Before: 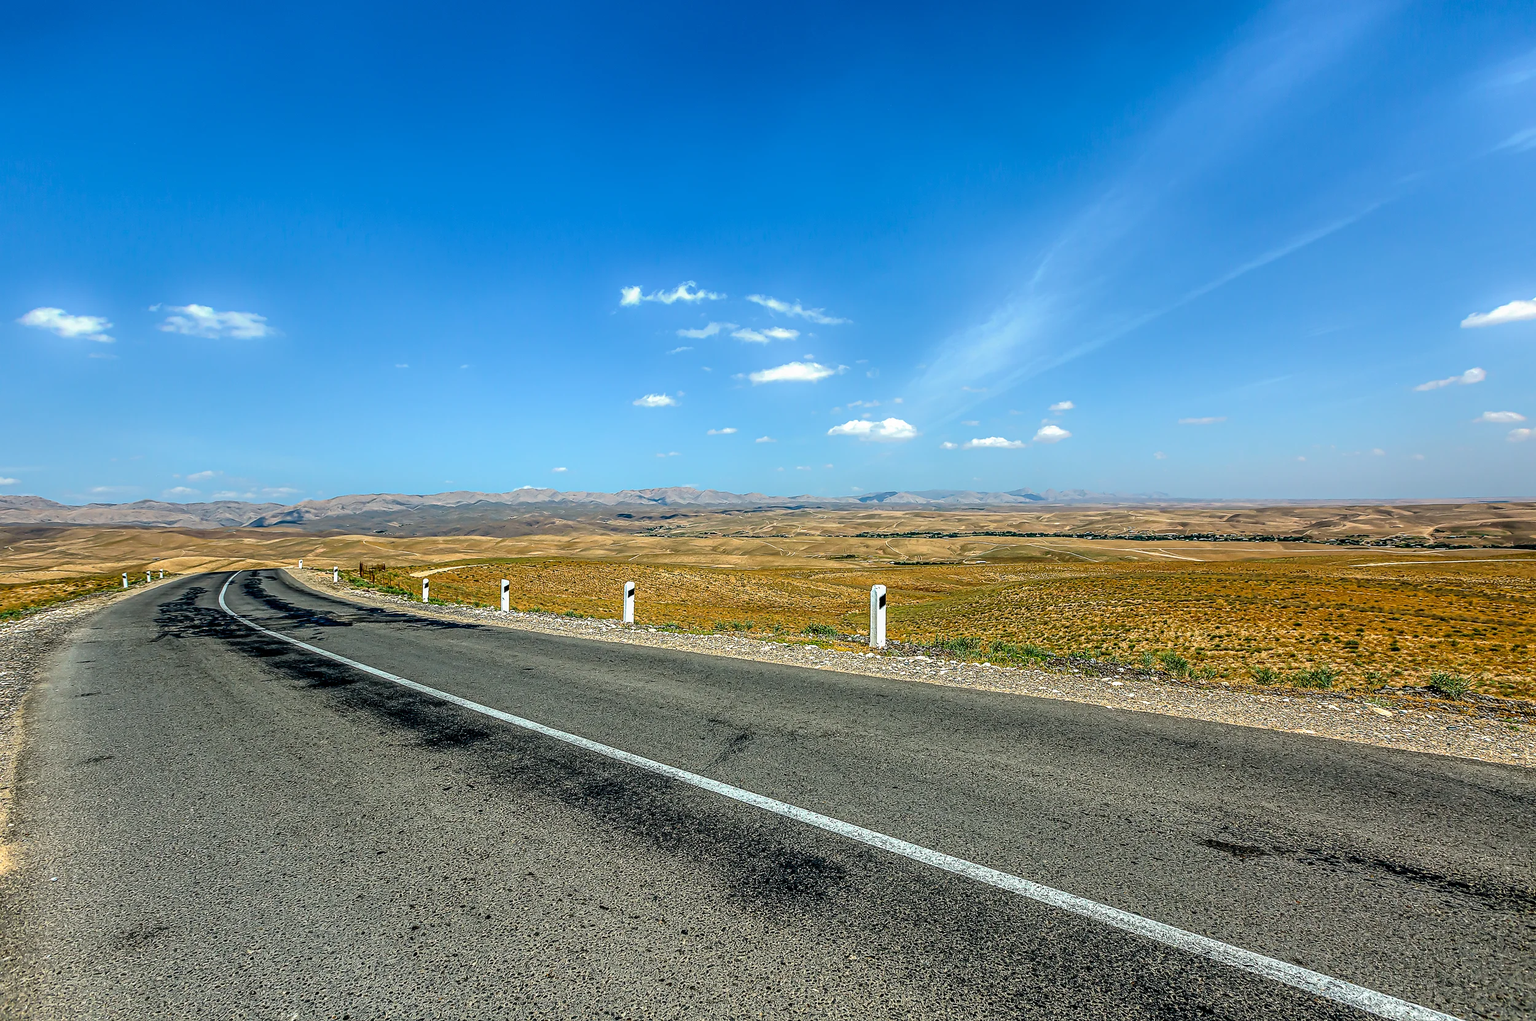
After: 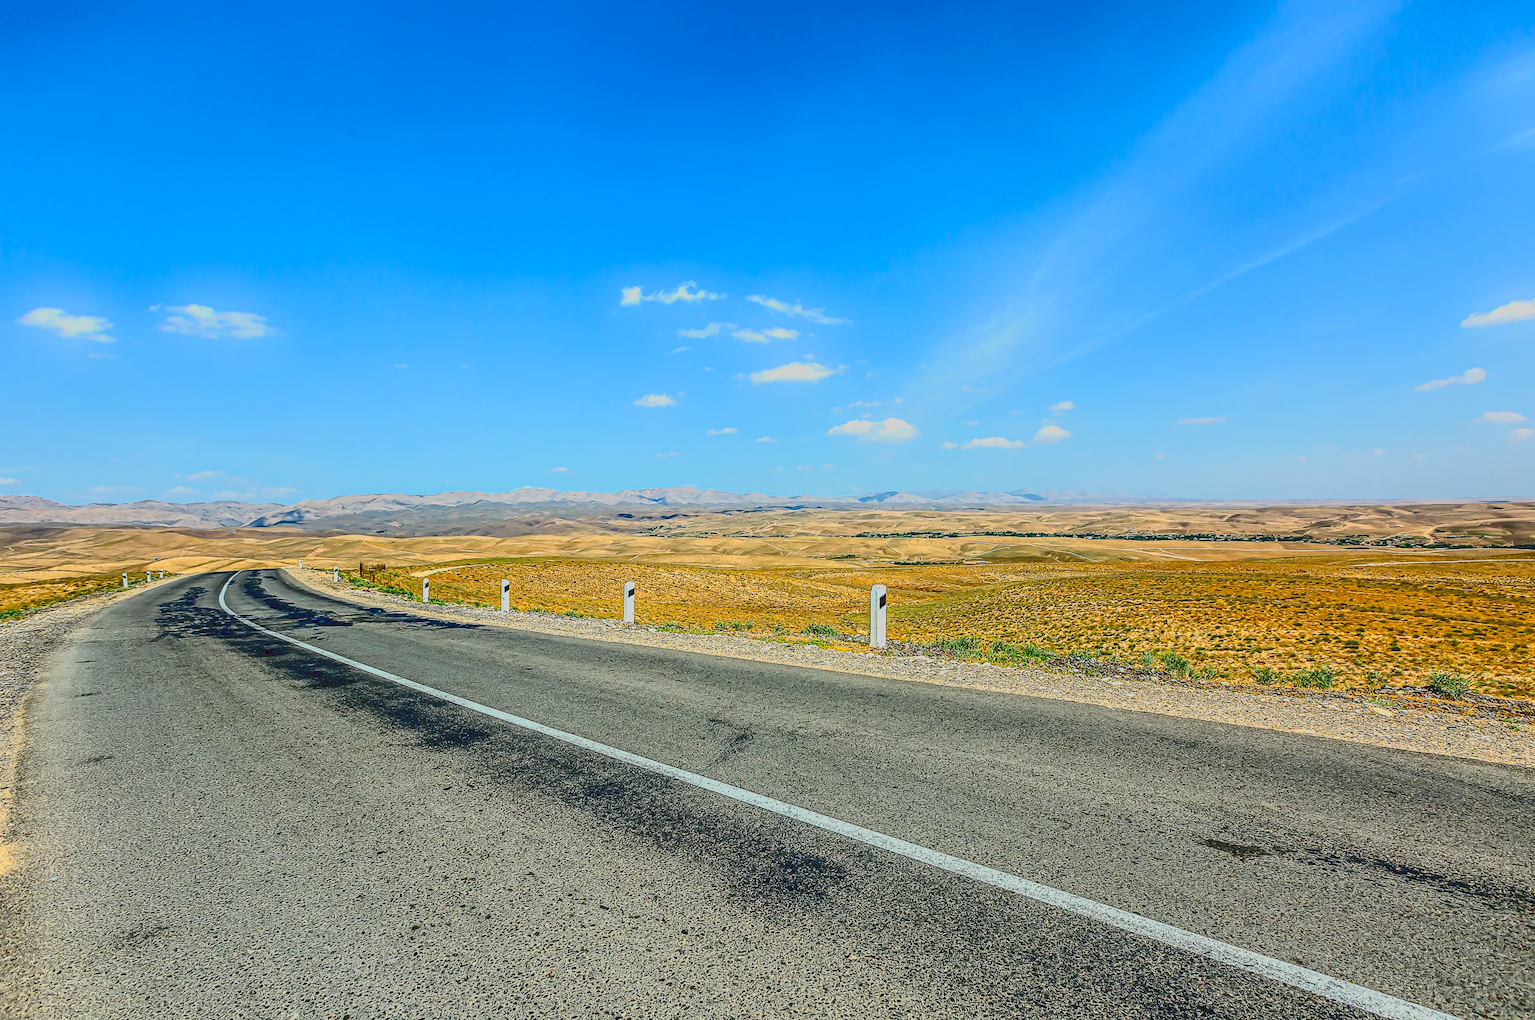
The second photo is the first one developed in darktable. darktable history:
tone curve: curves: ch0 [(0, 0.148) (0.191, 0.225) (0.712, 0.695) (0.864, 0.797) (1, 0.839)]
contrast brightness saturation: contrast 0.2, brightness 0.16, saturation 0.22
